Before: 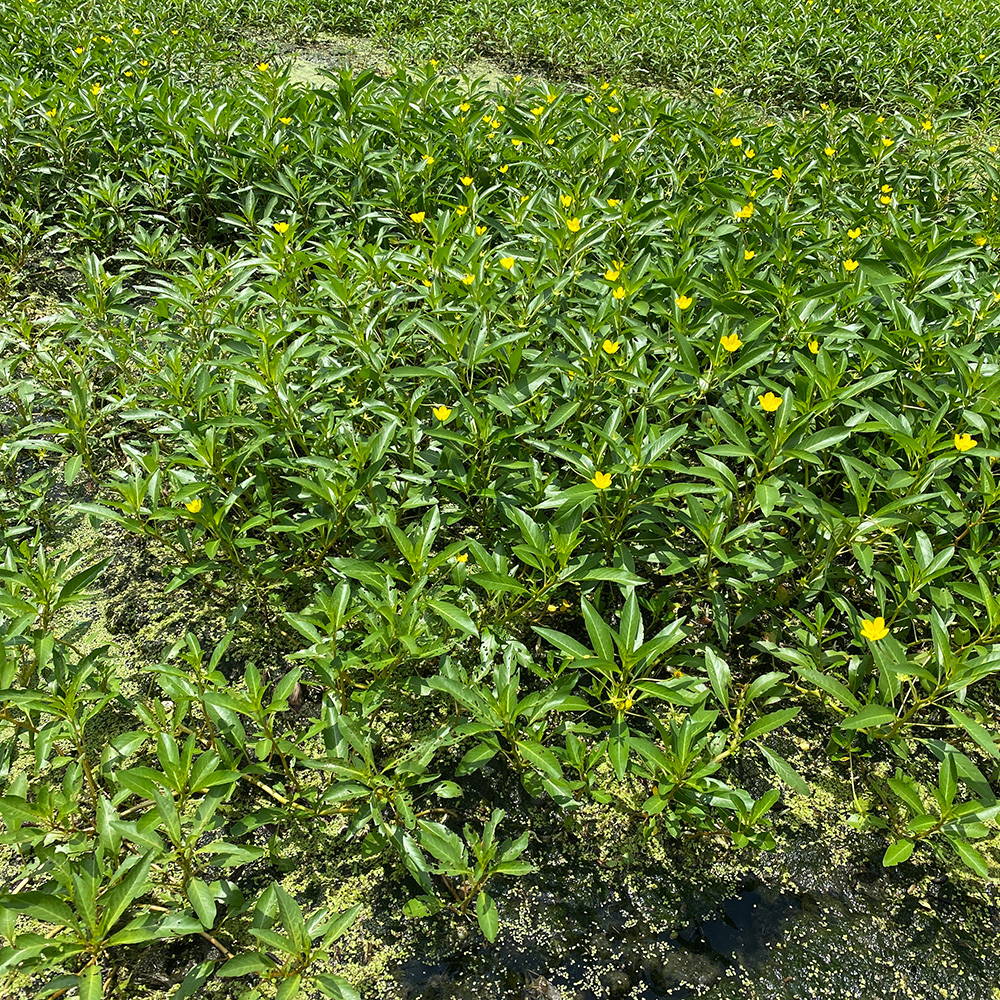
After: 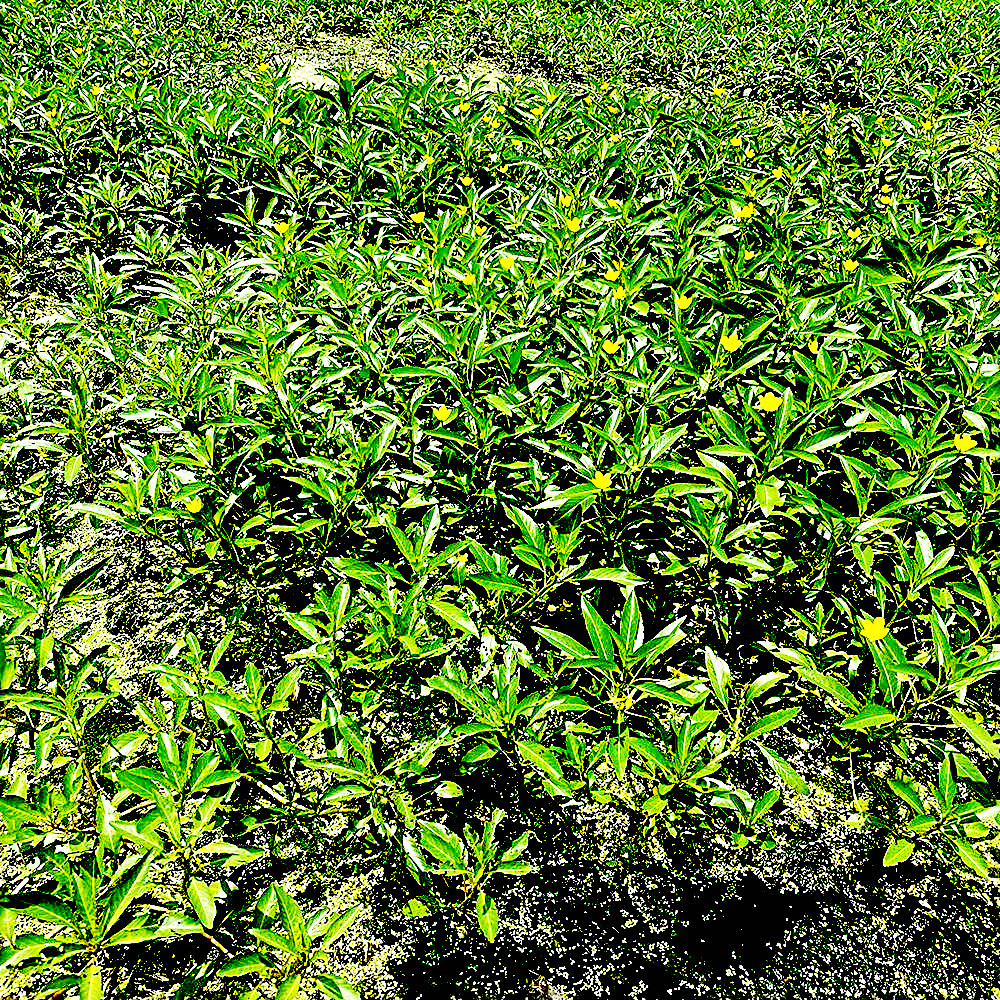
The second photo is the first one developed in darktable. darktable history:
exposure: black level correction 0.1, exposure -0.092 EV, compensate highlight preservation false
base curve: curves: ch0 [(0, 0) (0.007, 0.004) (0.027, 0.03) (0.046, 0.07) (0.207, 0.54) (0.442, 0.872) (0.673, 0.972) (1, 1)], preserve colors none
sharpen: on, module defaults
